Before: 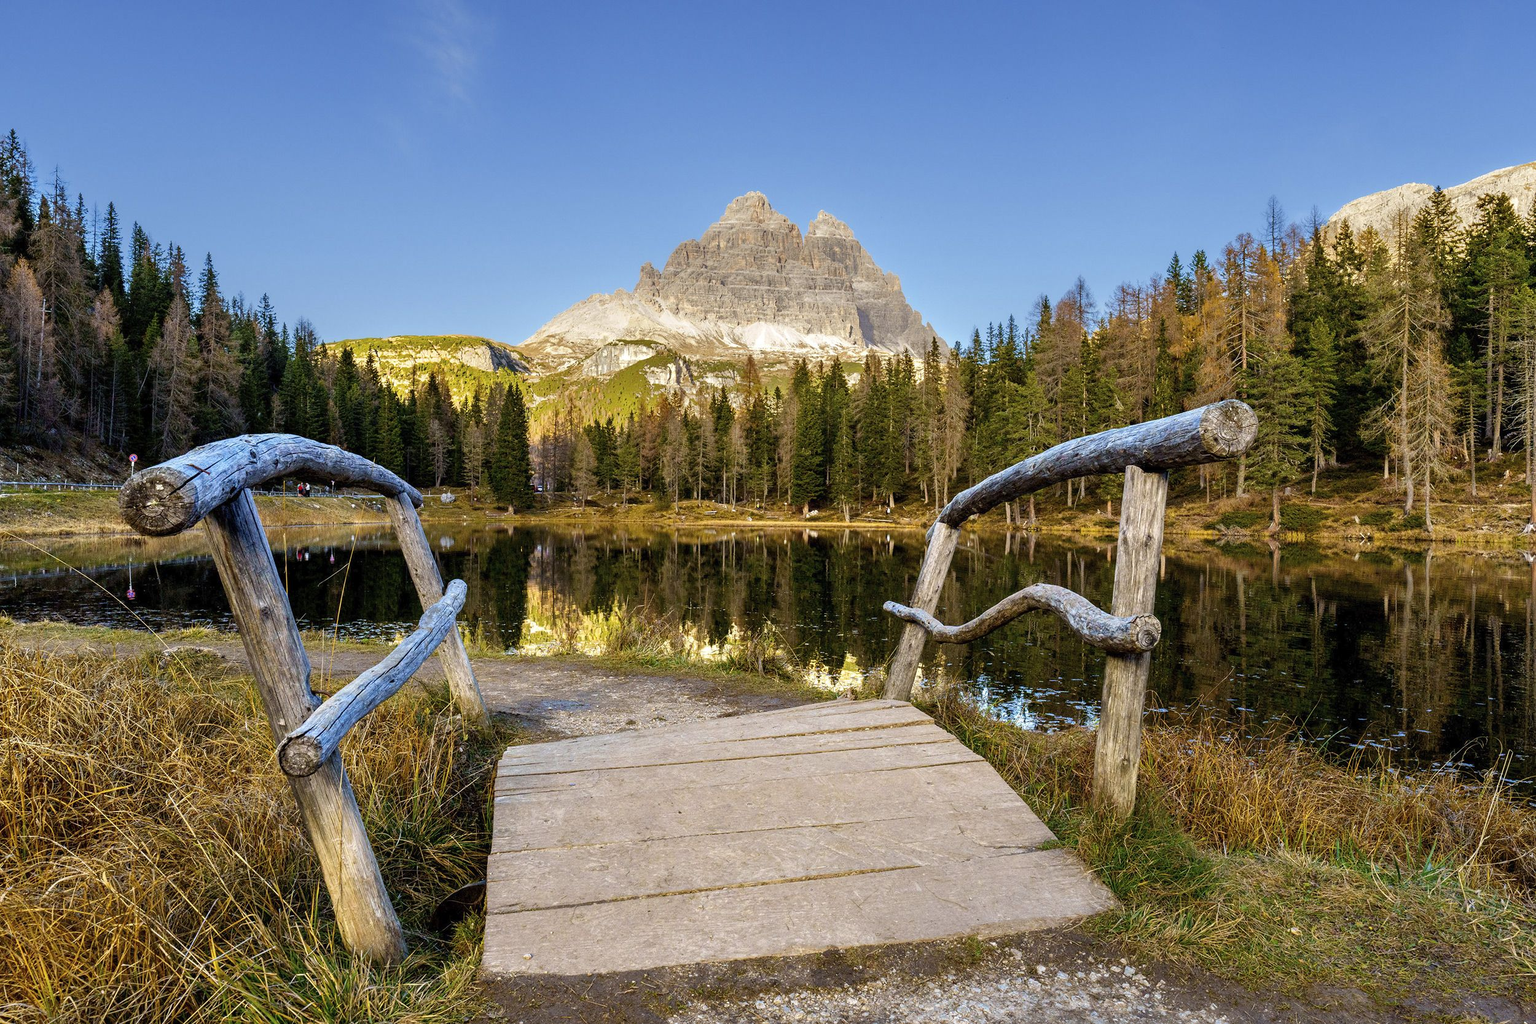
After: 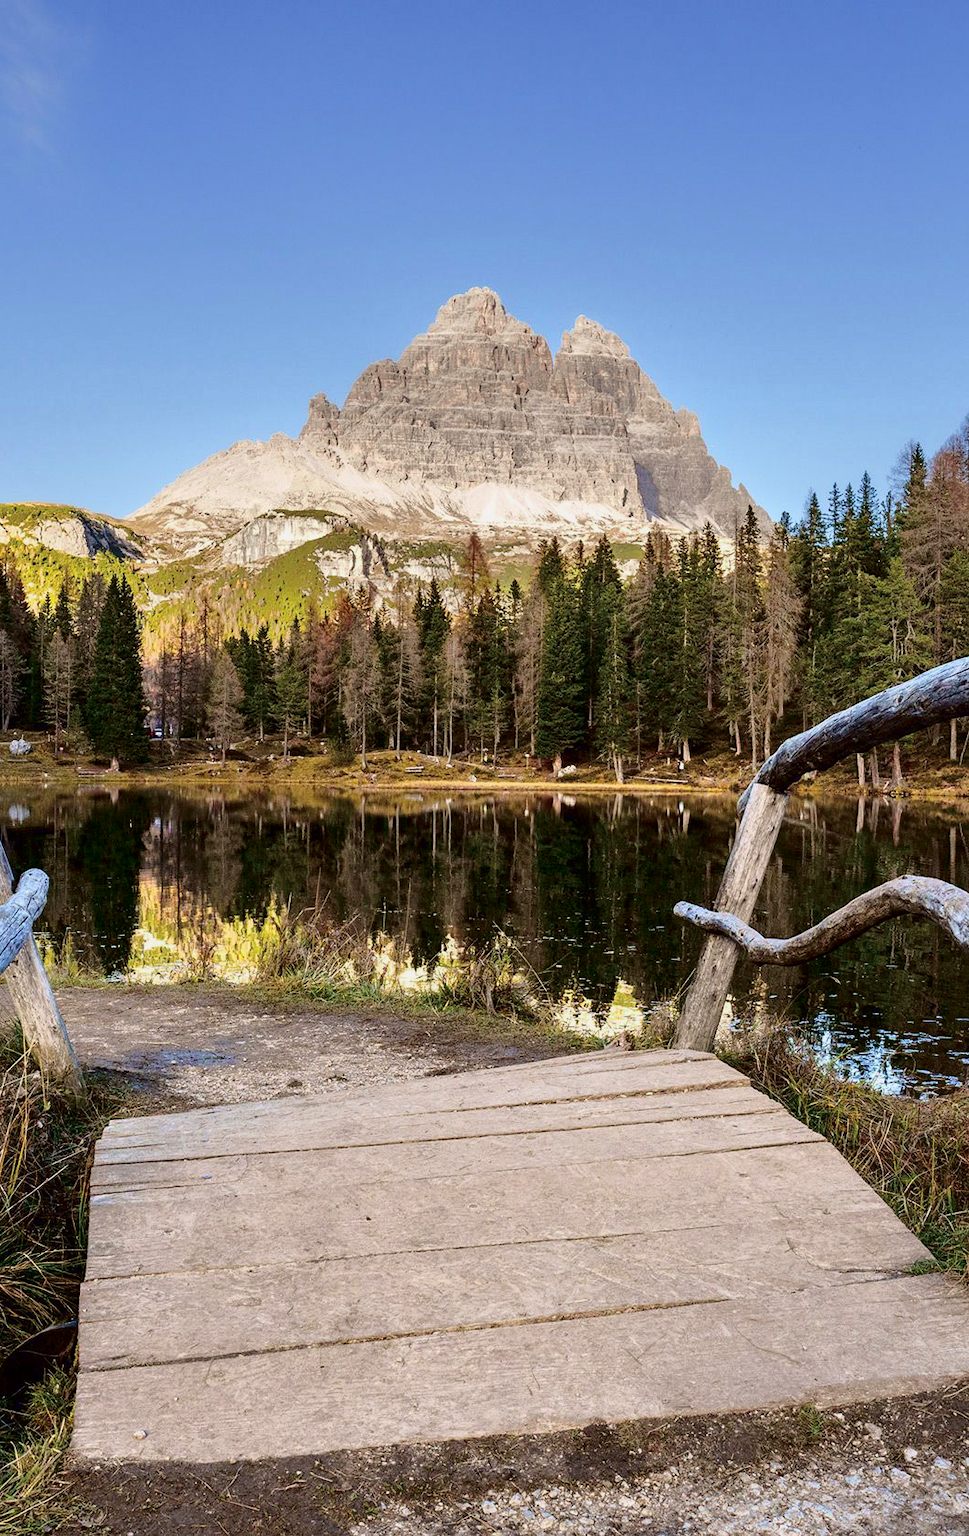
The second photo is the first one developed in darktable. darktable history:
contrast brightness saturation: contrast 0.084, saturation 0.199
crop: left 28.305%, right 29.612%
tone curve: curves: ch0 [(0, 0) (0.139, 0.081) (0.304, 0.259) (0.502, 0.505) (0.683, 0.676) (0.761, 0.773) (0.858, 0.858) (0.987, 0.945)]; ch1 [(0, 0) (0.172, 0.123) (0.304, 0.288) (0.414, 0.44) (0.472, 0.473) (0.502, 0.508) (0.54, 0.543) (0.583, 0.601) (0.638, 0.654) (0.741, 0.783) (1, 1)]; ch2 [(0, 0) (0.411, 0.424) (0.485, 0.476) (0.502, 0.502) (0.557, 0.54) (0.631, 0.576) (1, 1)], color space Lab, independent channels, preserve colors none
